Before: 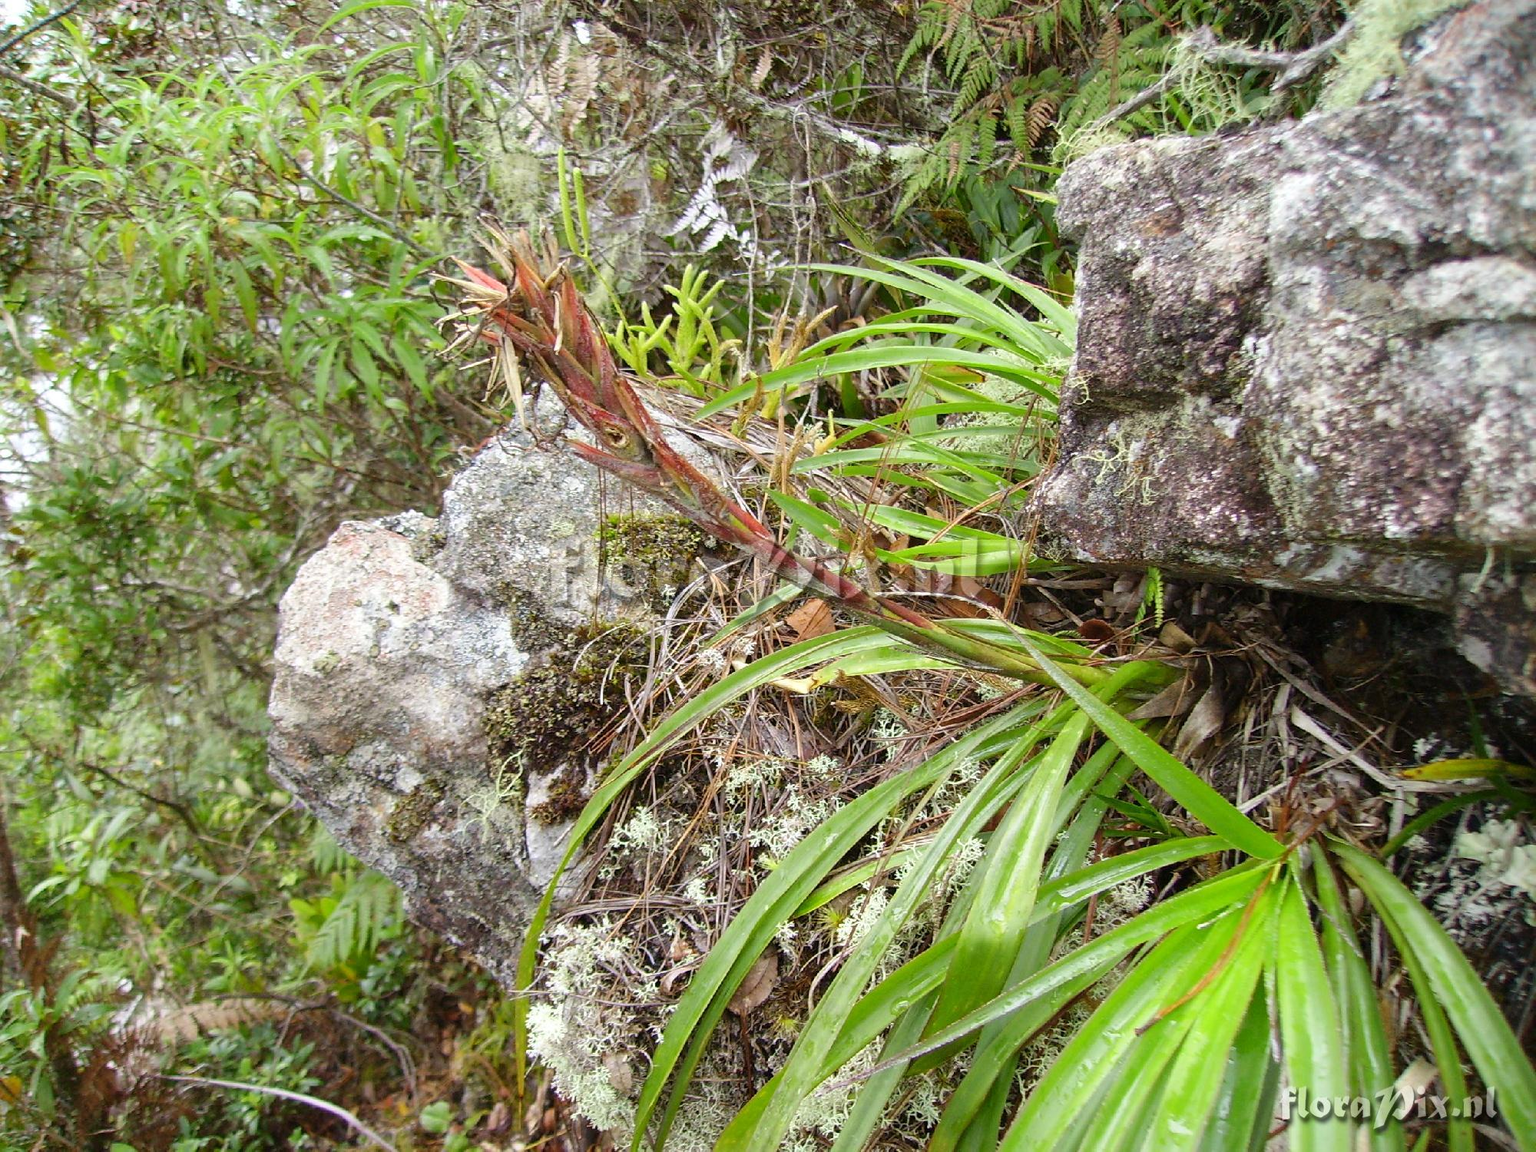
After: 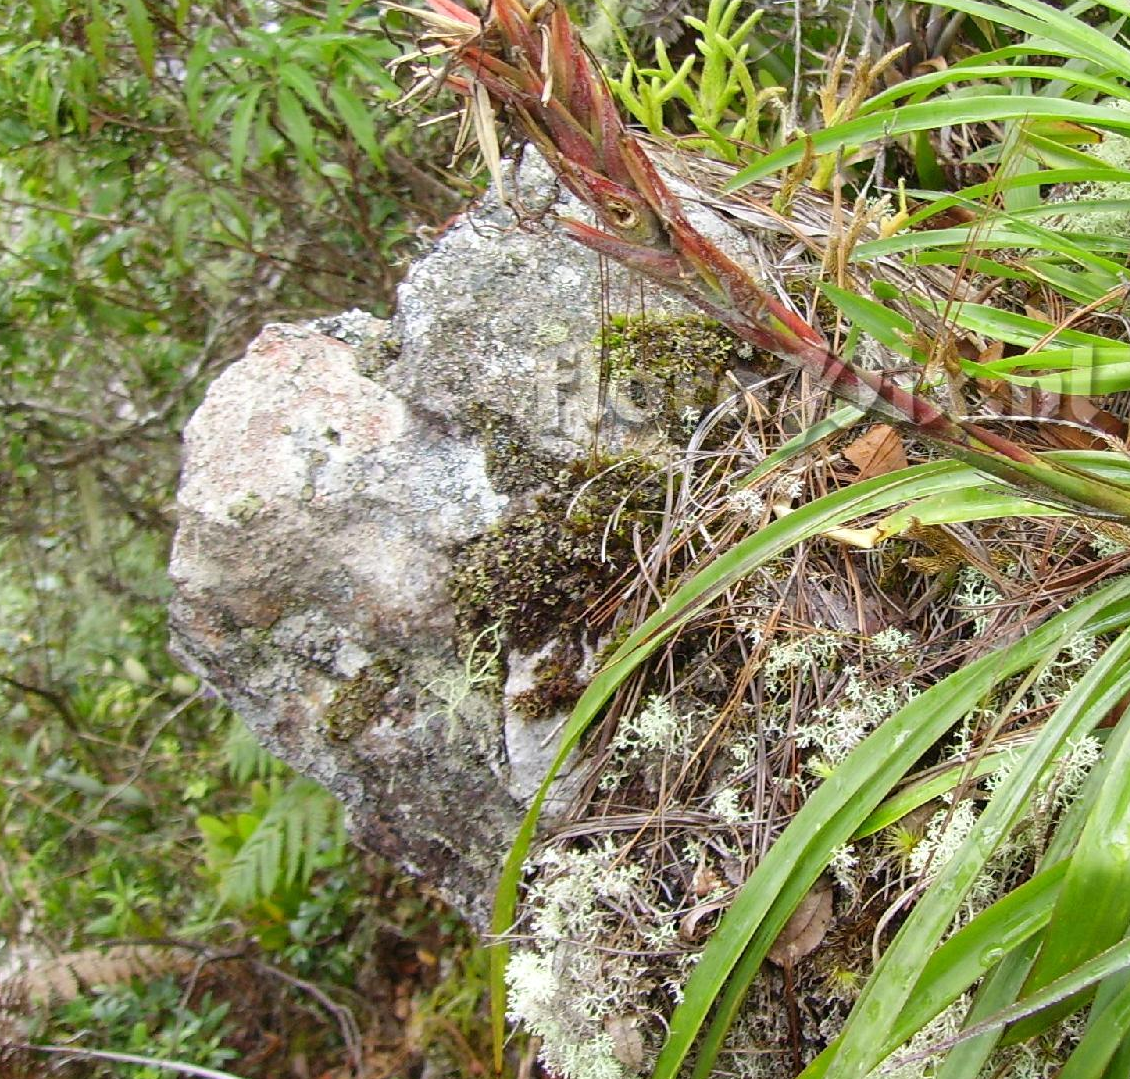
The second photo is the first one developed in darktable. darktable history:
tone equalizer: on, module defaults
crop: left 9.004%, top 23.702%, right 34.49%, bottom 4.35%
